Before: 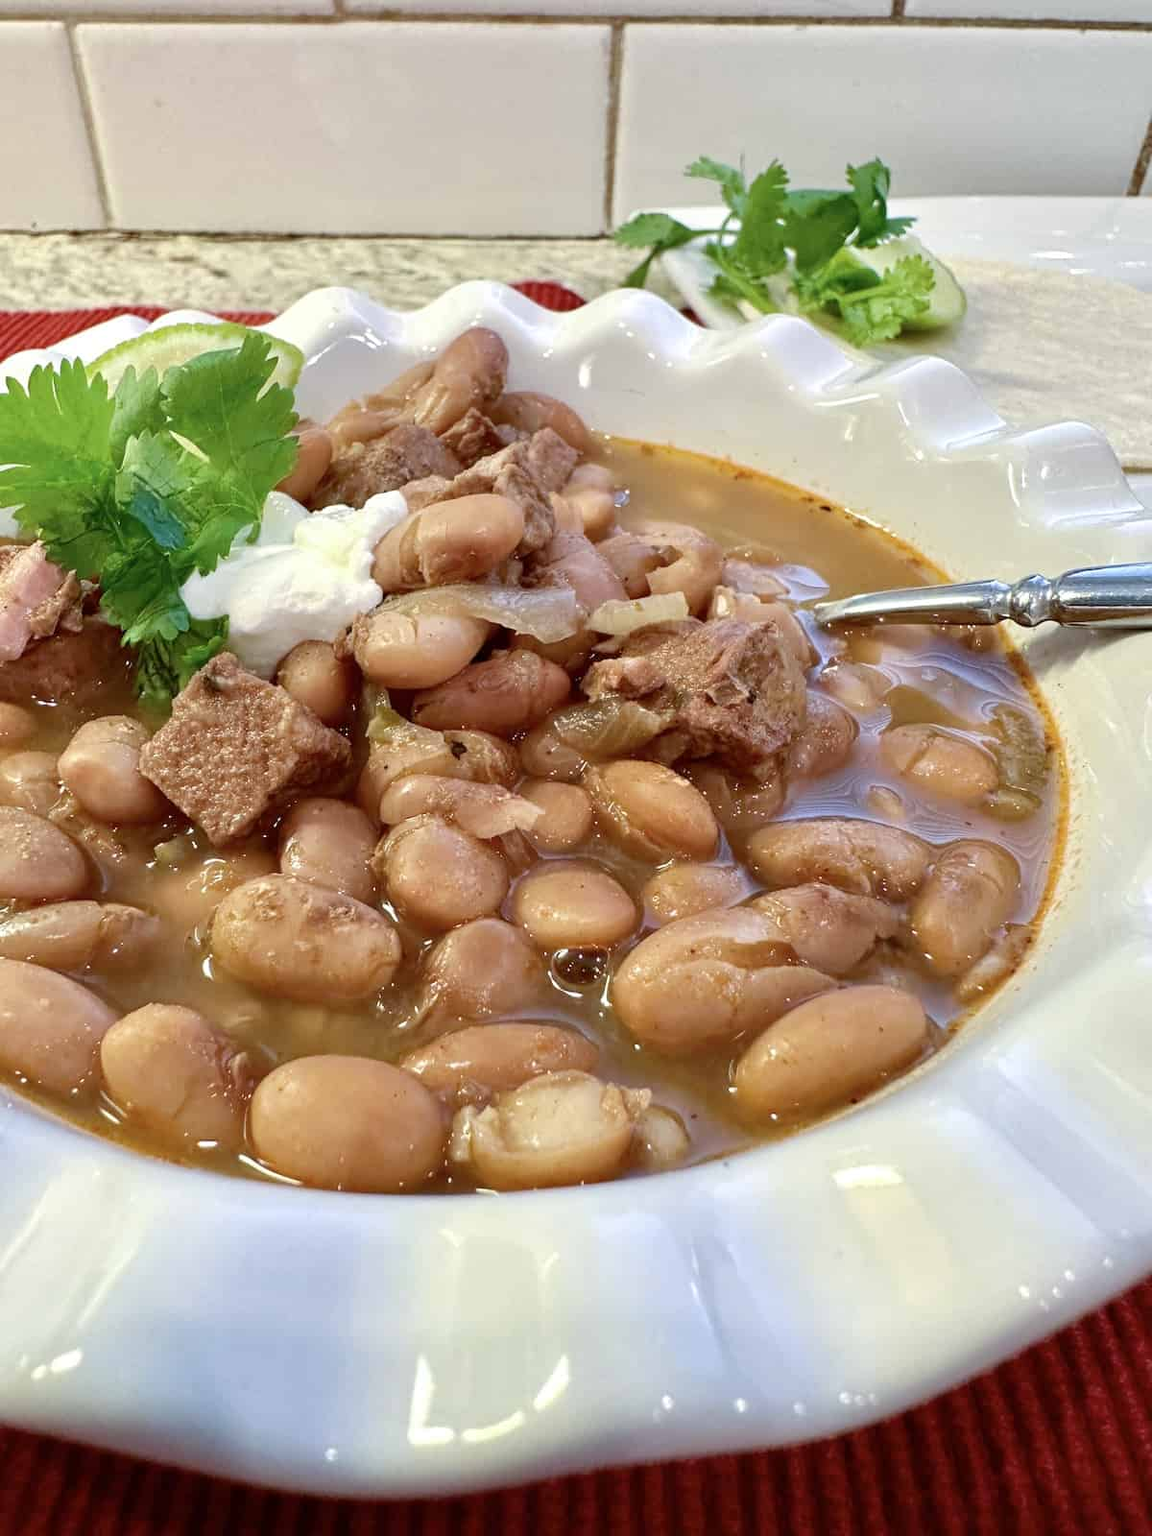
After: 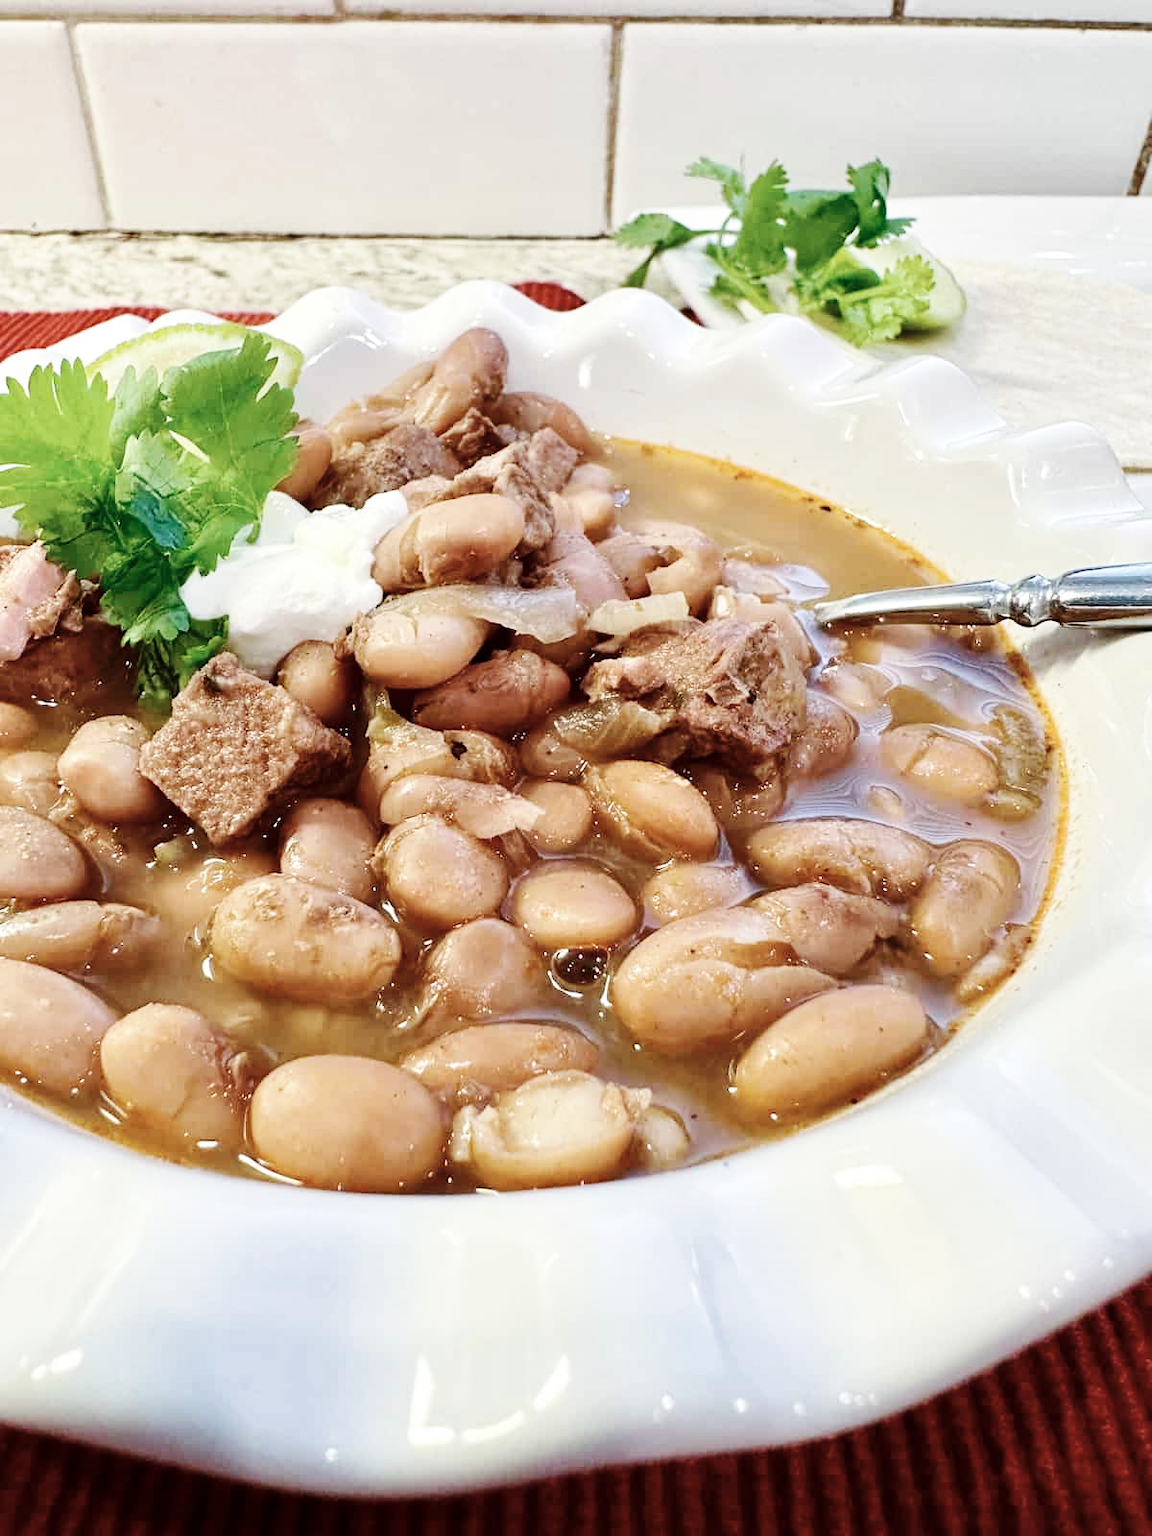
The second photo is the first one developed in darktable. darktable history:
exposure: black level correction 0.001, compensate highlight preservation false
contrast brightness saturation: contrast 0.1, saturation -0.36
base curve: curves: ch0 [(0, 0) (0.036, 0.025) (0.121, 0.166) (0.206, 0.329) (0.605, 0.79) (1, 1)], preserve colors none
